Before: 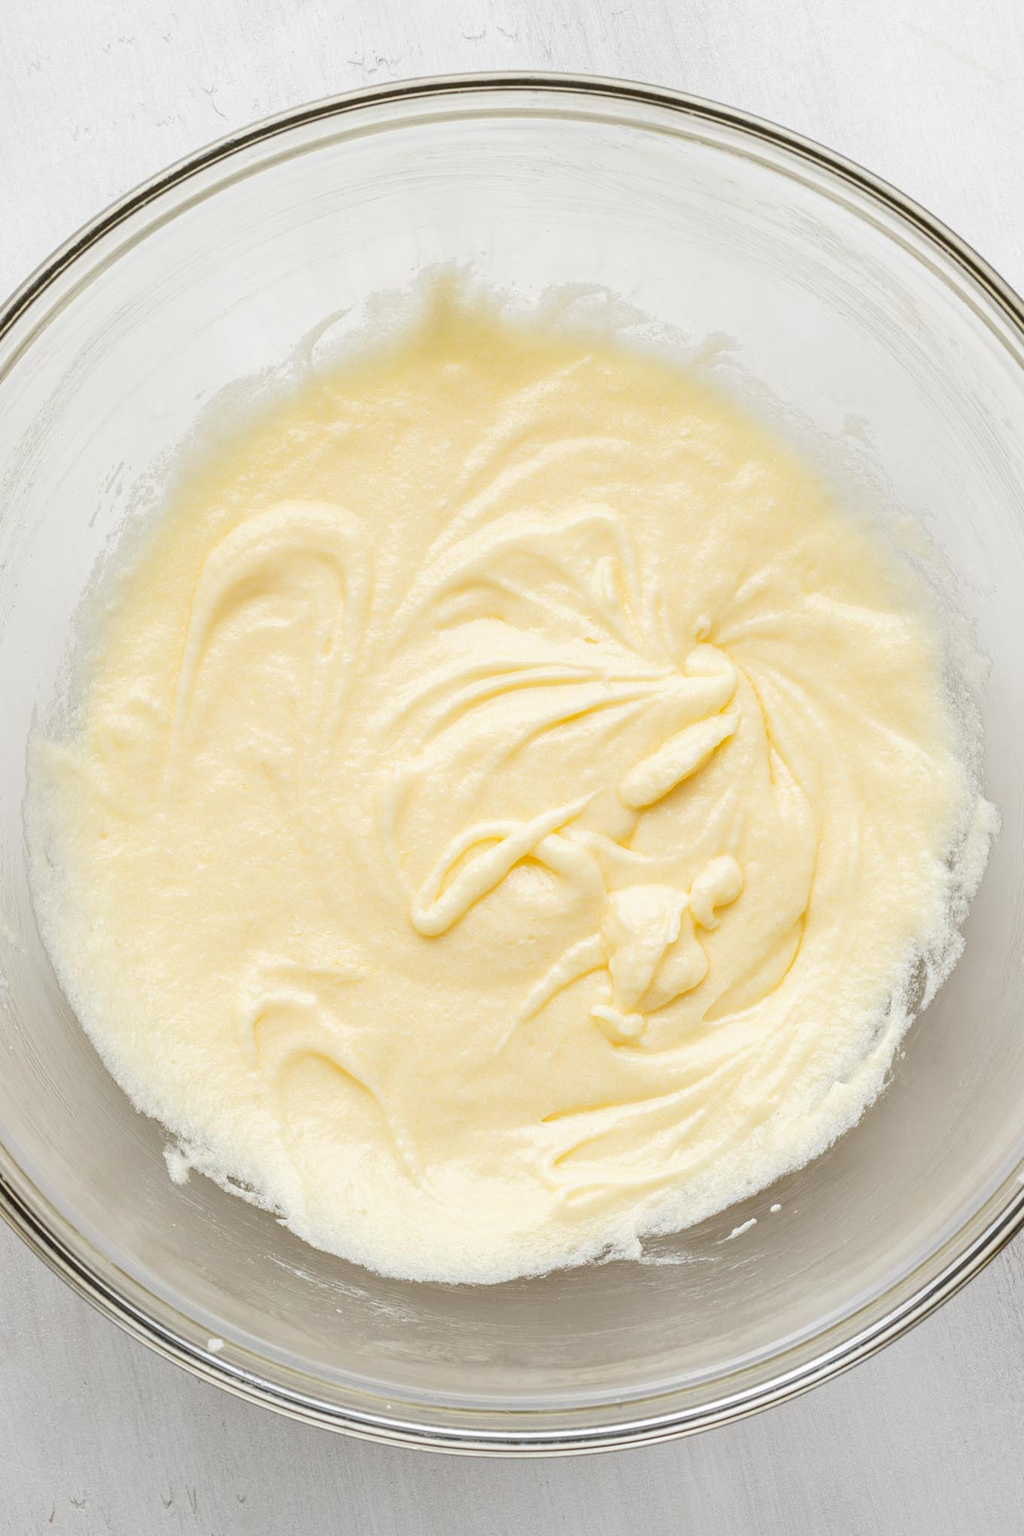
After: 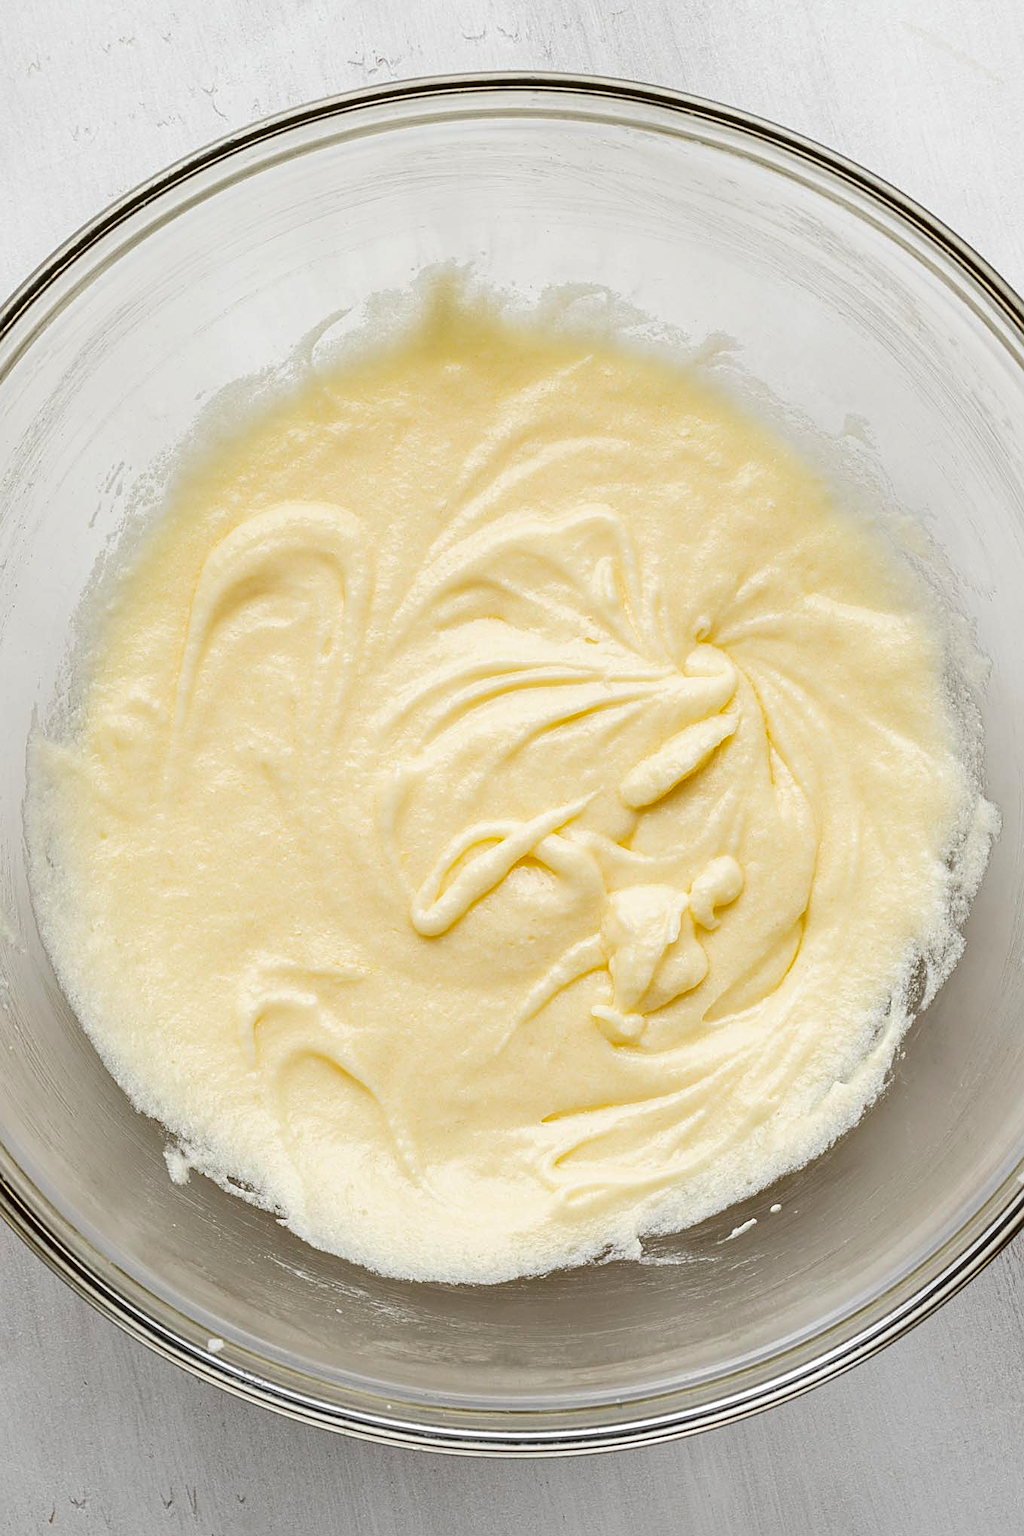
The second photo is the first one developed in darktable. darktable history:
contrast brightness saturation: contrast 0.102, brightness -0.271, saturation 0.146
sharpen: on, module defaults
